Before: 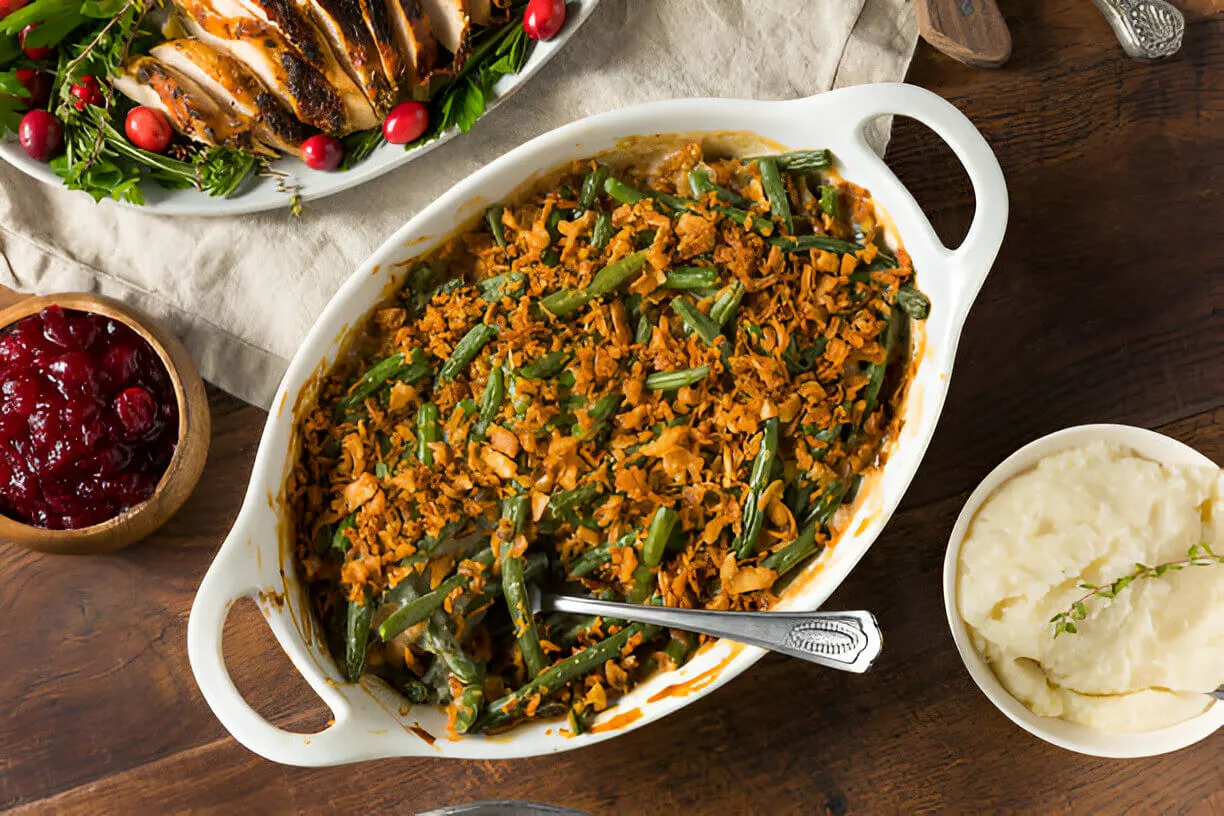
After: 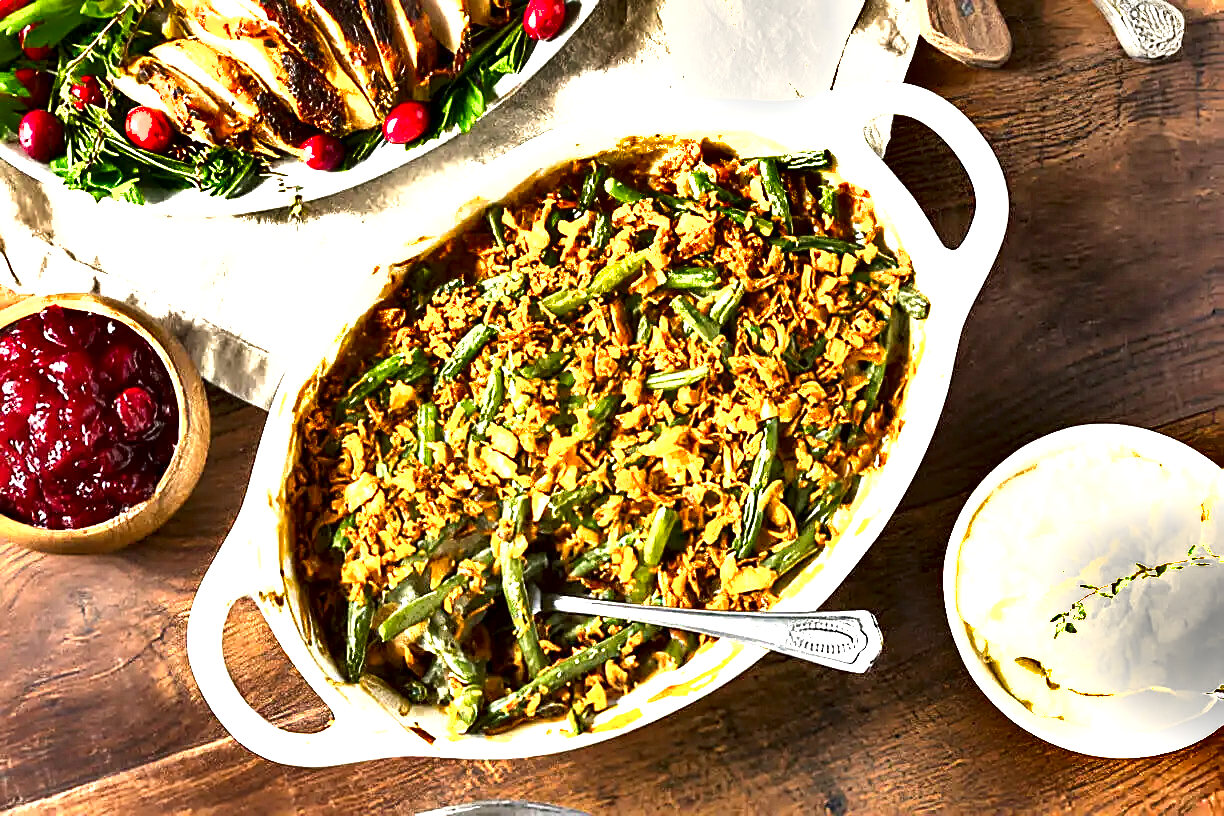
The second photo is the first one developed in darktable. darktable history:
sharpen: on, module defaults
exposure: exposure 2.003 EV, compensate highlight preservation false
local contrast: mode bilateral grid, contrast 44, coarseness 69, detail 214%, midtone range 0.2
shadows and highlights: radius 118.69, shadows 42.21, highlights -61.56, soften with gaussian
